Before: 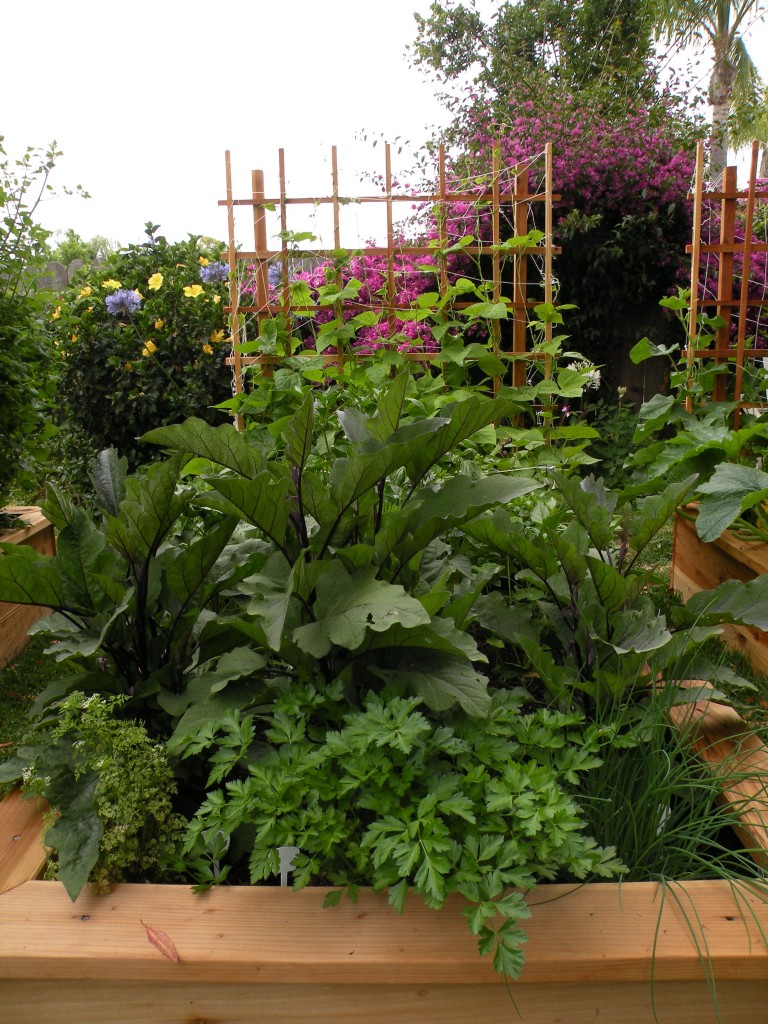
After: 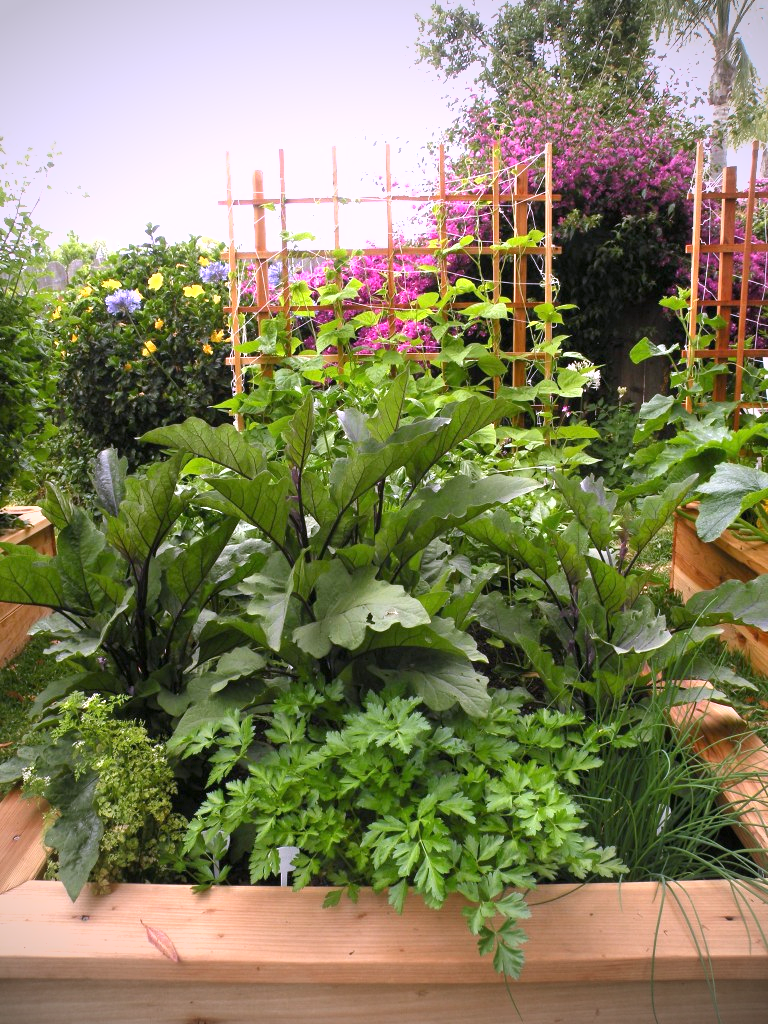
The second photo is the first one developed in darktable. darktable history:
exposure: black level correction 0, exposure 1.2 EV, compensate exposure bias true, compensate highlight preservation false
shadows and highlights: radius 125.46, shadows 21.19, highlights -21.19, low approximation 0.01
white balance: red 1.042, blue 1.17
vignetting: width/height ratio 1.094
